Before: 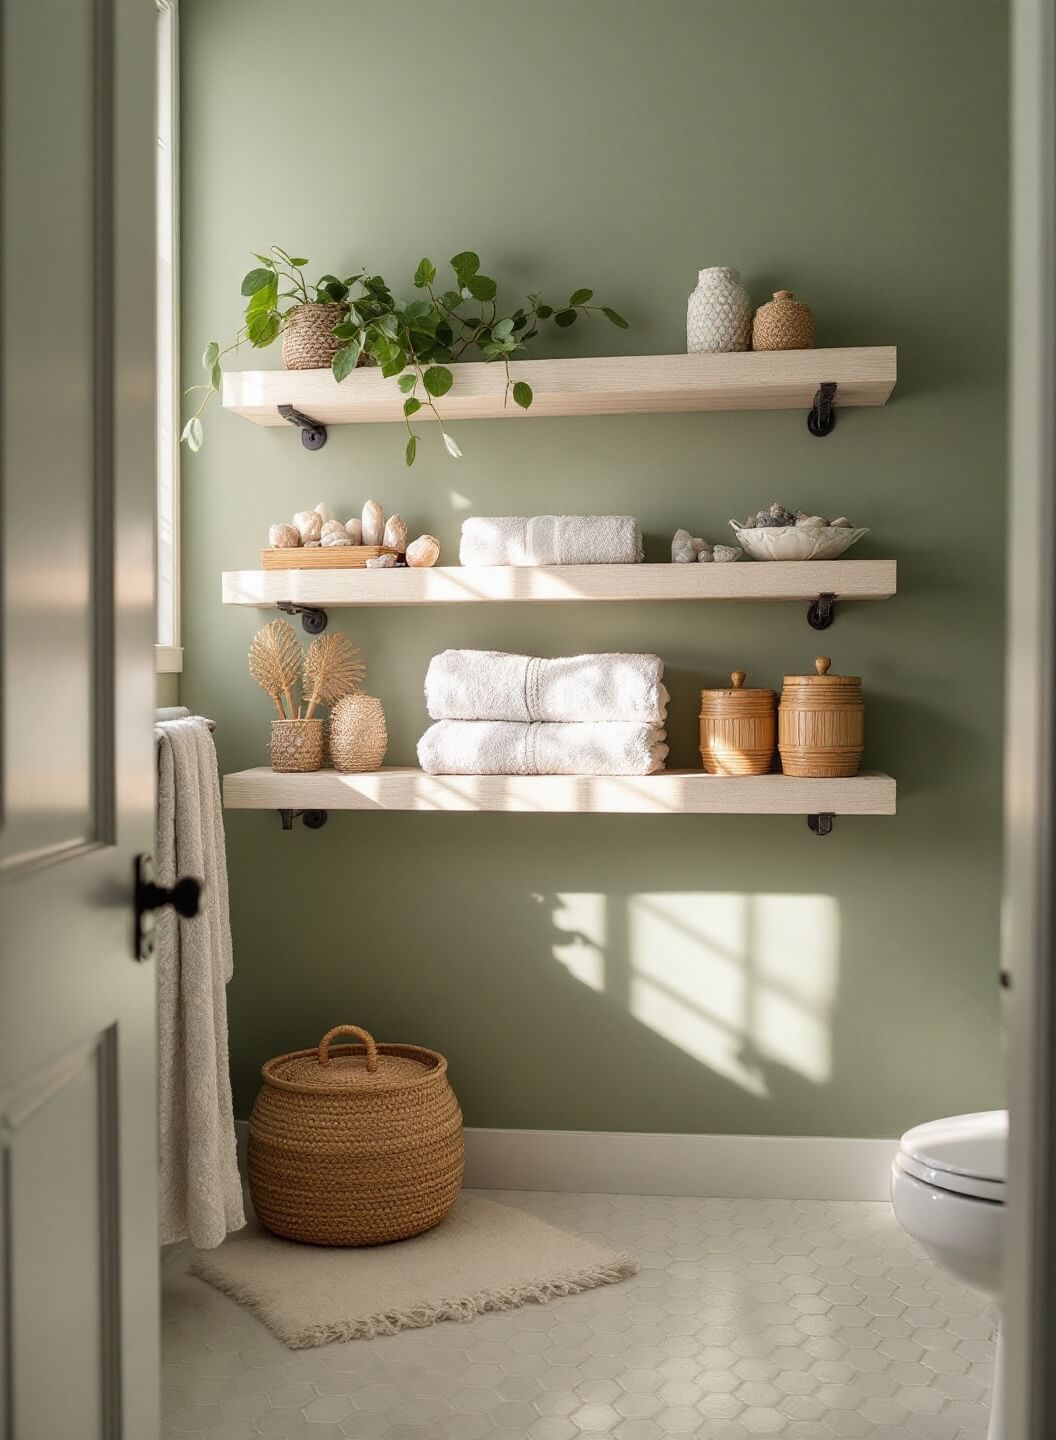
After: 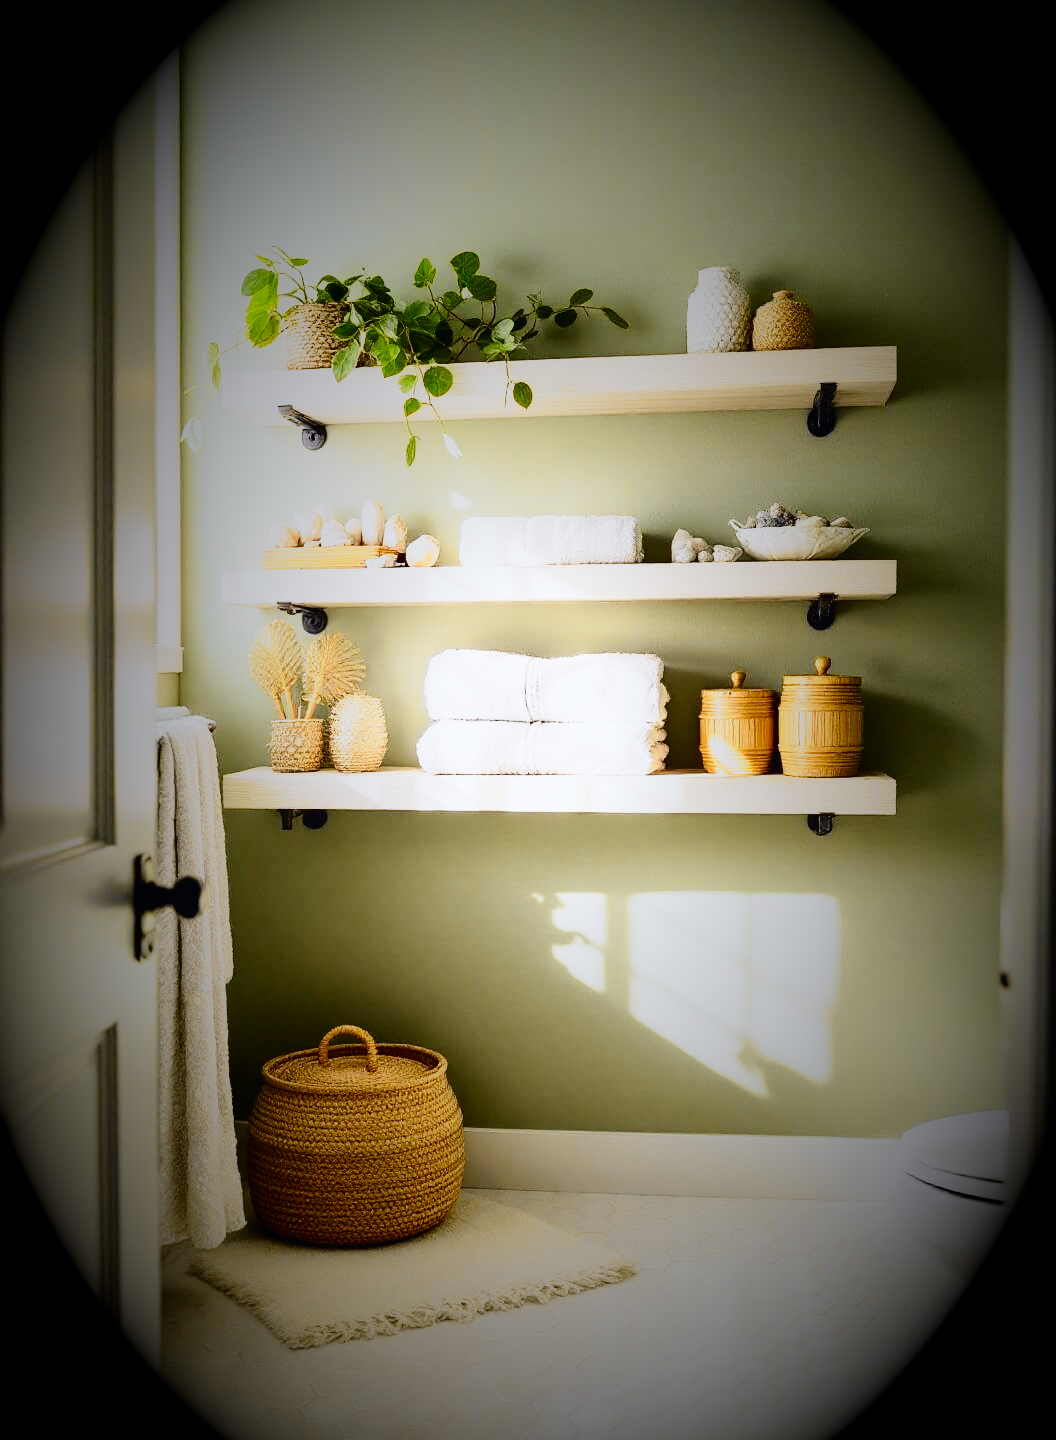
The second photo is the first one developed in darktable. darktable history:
base curve: curves: ch0 [(0, 0) (0.005, 0.002) (0.15, 0.3) (0.4, 0.7) (0.75, 0.95) (1, 1)], preserve colors none
vignetting: fall-off start 15.9%, fall-off radius 100%, brightness -1, saturation 0.5, width/height ratio 0.719
tone curve: curves: ch0 [(0, 0.023) (0.104, 0.058) (0.21, 0.162) (0.469, 0.524) (0.579, 0.65) (0.725, 0.8) (0.858, 0.903) (1, 0.974)]; ch1 [(0, 0) (0.414, 0.395) (0.447, 0.447) (0.502, 0.501) (0.521, 0.512) (0.566, 0.566) (0.618, 0.61) (0.654, 0.642) (1, 1)]; ch2 [(0, 0) (0.369, 0.388) (0.437, 0.453) (0.492, 0.485) (0.524, 0.508) (0.553, 0.566) (0.583, 0.608) (1, 1)], color space Lab, independent channels, preserve colors none
tone equalizer: -8 EV -0.417 EV, -7 EV -0.389 EV, -6 EV -0.333 EV, -5 EV -0.222 EV, -3 EV 0.222 EV, -2 EV 0.333 EV, -1 EV 0.389 EV, +0 EV 0.417 EV, edges refinement/feathering 500, mask exposure compensation -1.57 EV, preserve details no
white balance: red 0.986, blue 1.01
